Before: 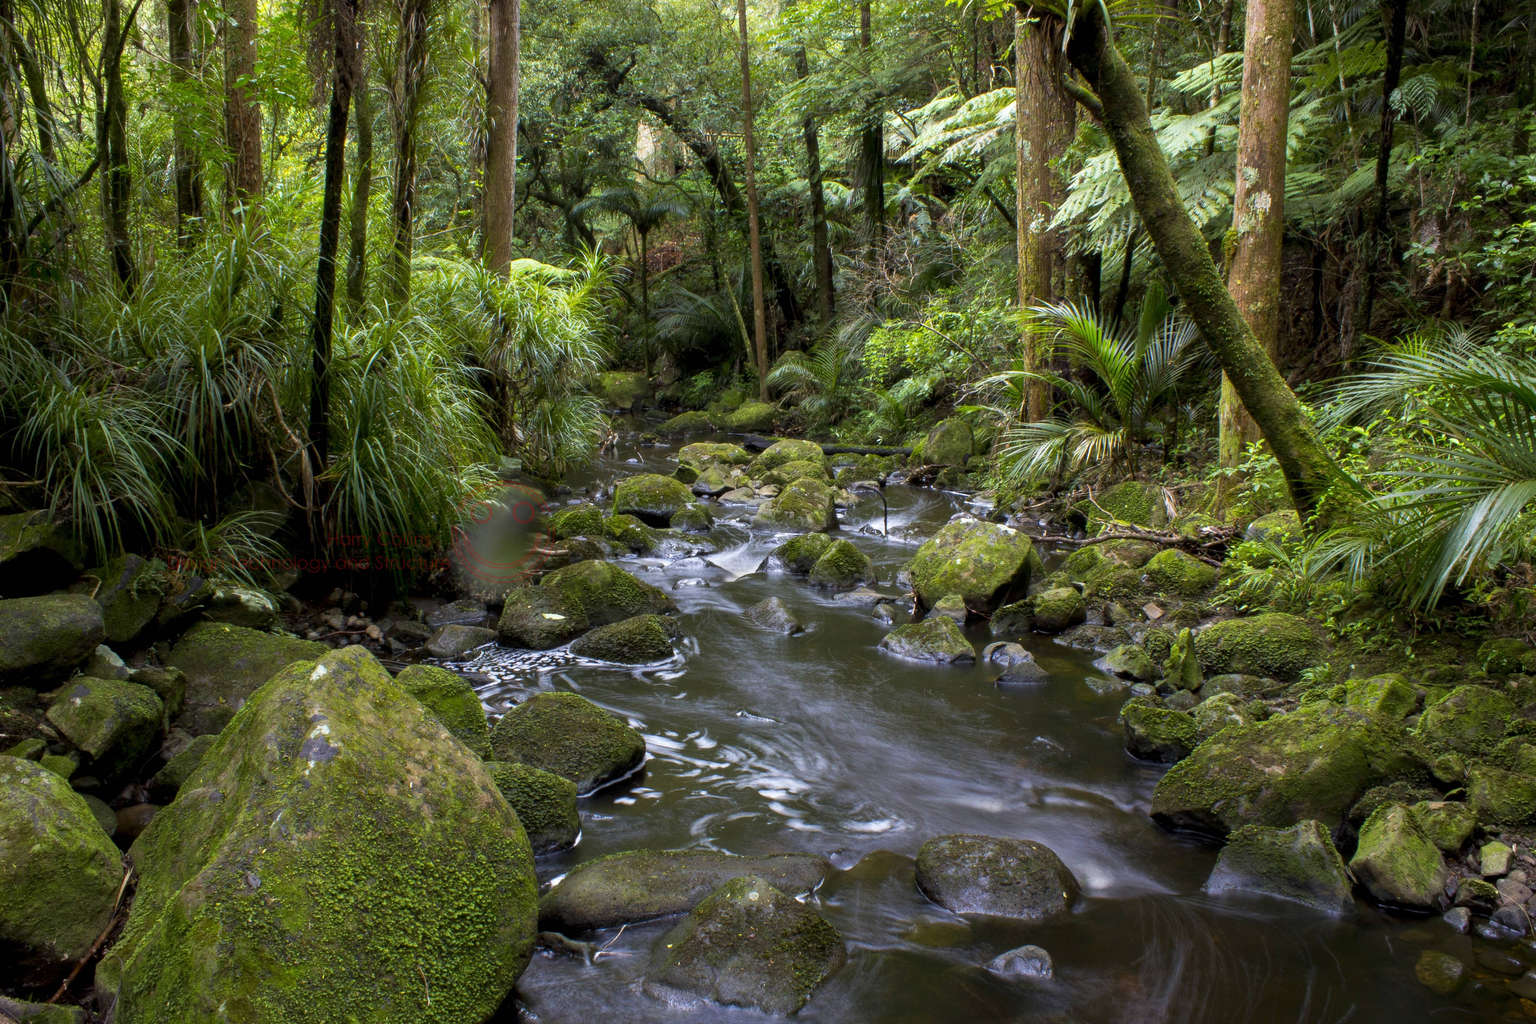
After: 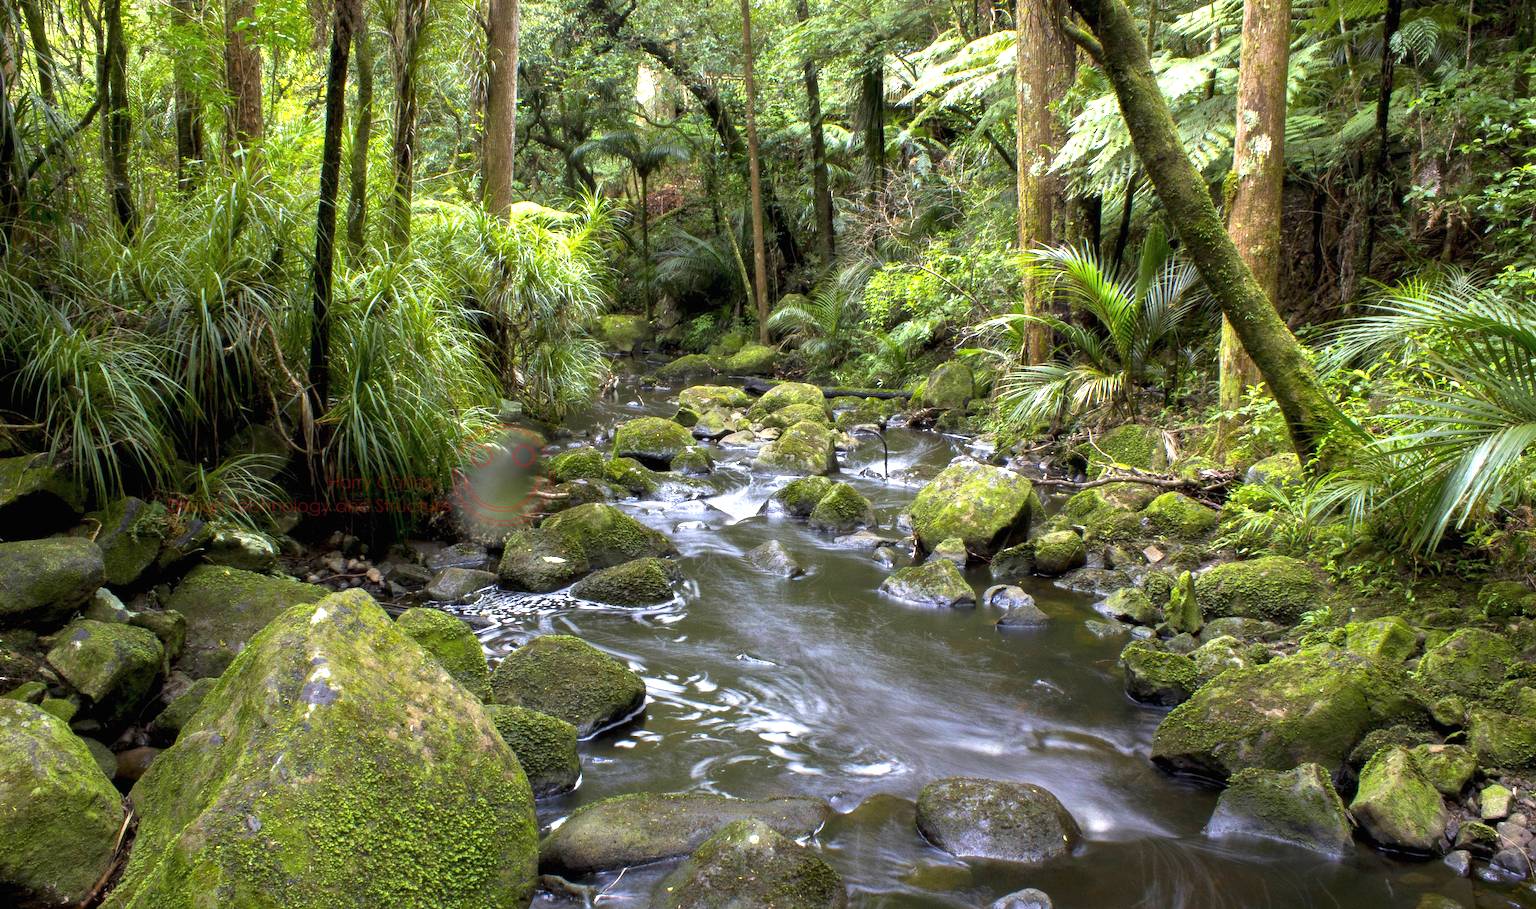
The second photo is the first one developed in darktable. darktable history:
crop and rotate: top 5.609%, bottom 5.609%
exposure: black level correction 0, exposure 0.953 EV, compensate exposure bias true, compensate highlight preservation false
